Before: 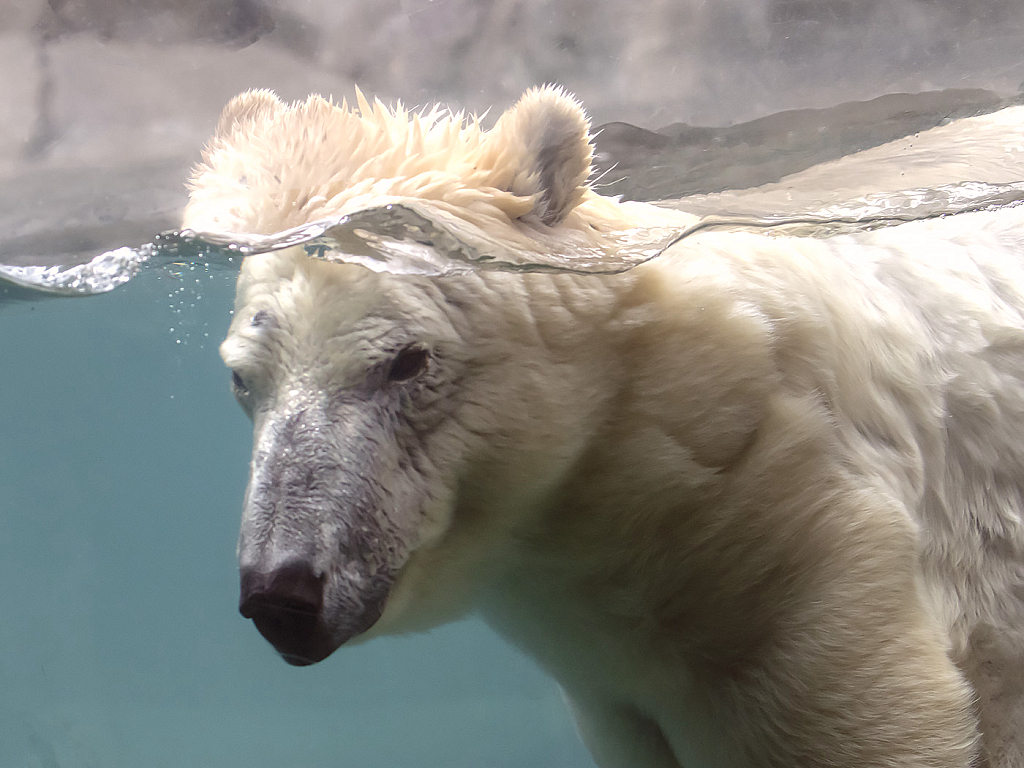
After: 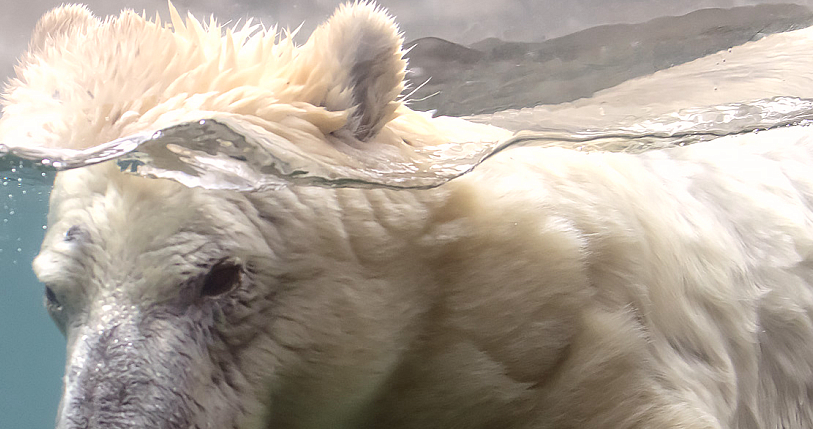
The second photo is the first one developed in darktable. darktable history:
crop: left 18.329%, top 11.122%, right 2.246%, bottom 32.897%
contrast brightness saturation: contrast 0.102, brightness 0.021, saturation 0.023
